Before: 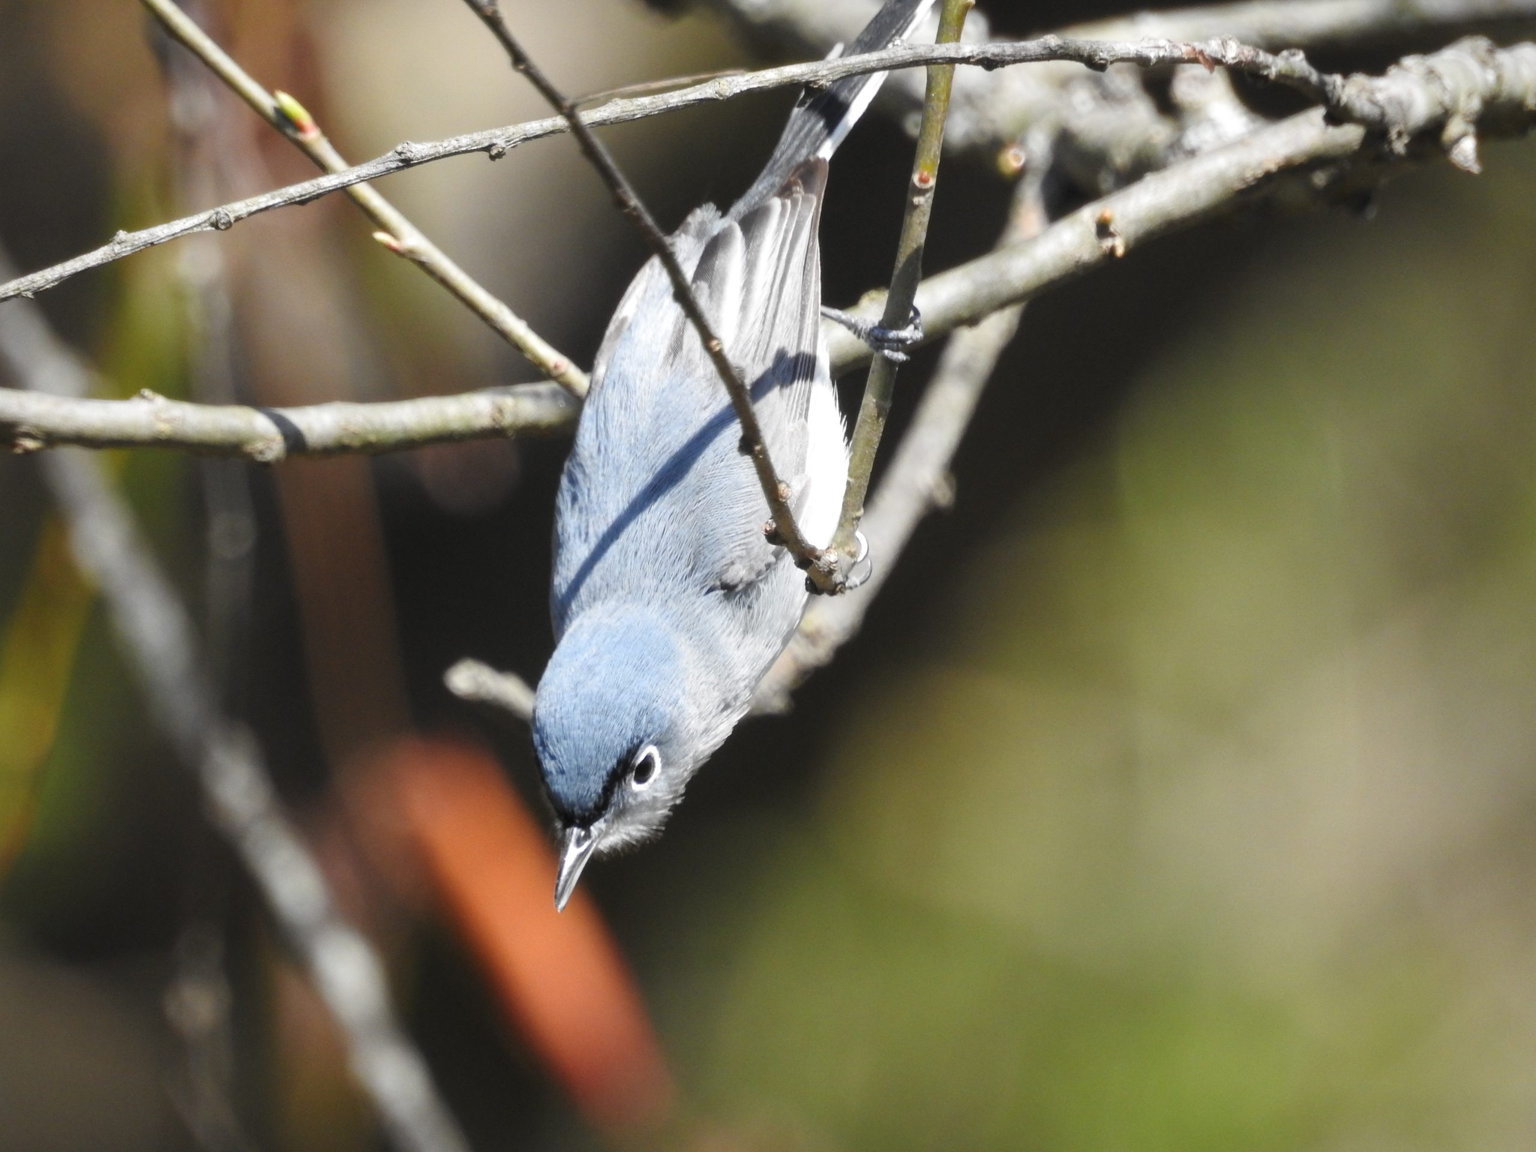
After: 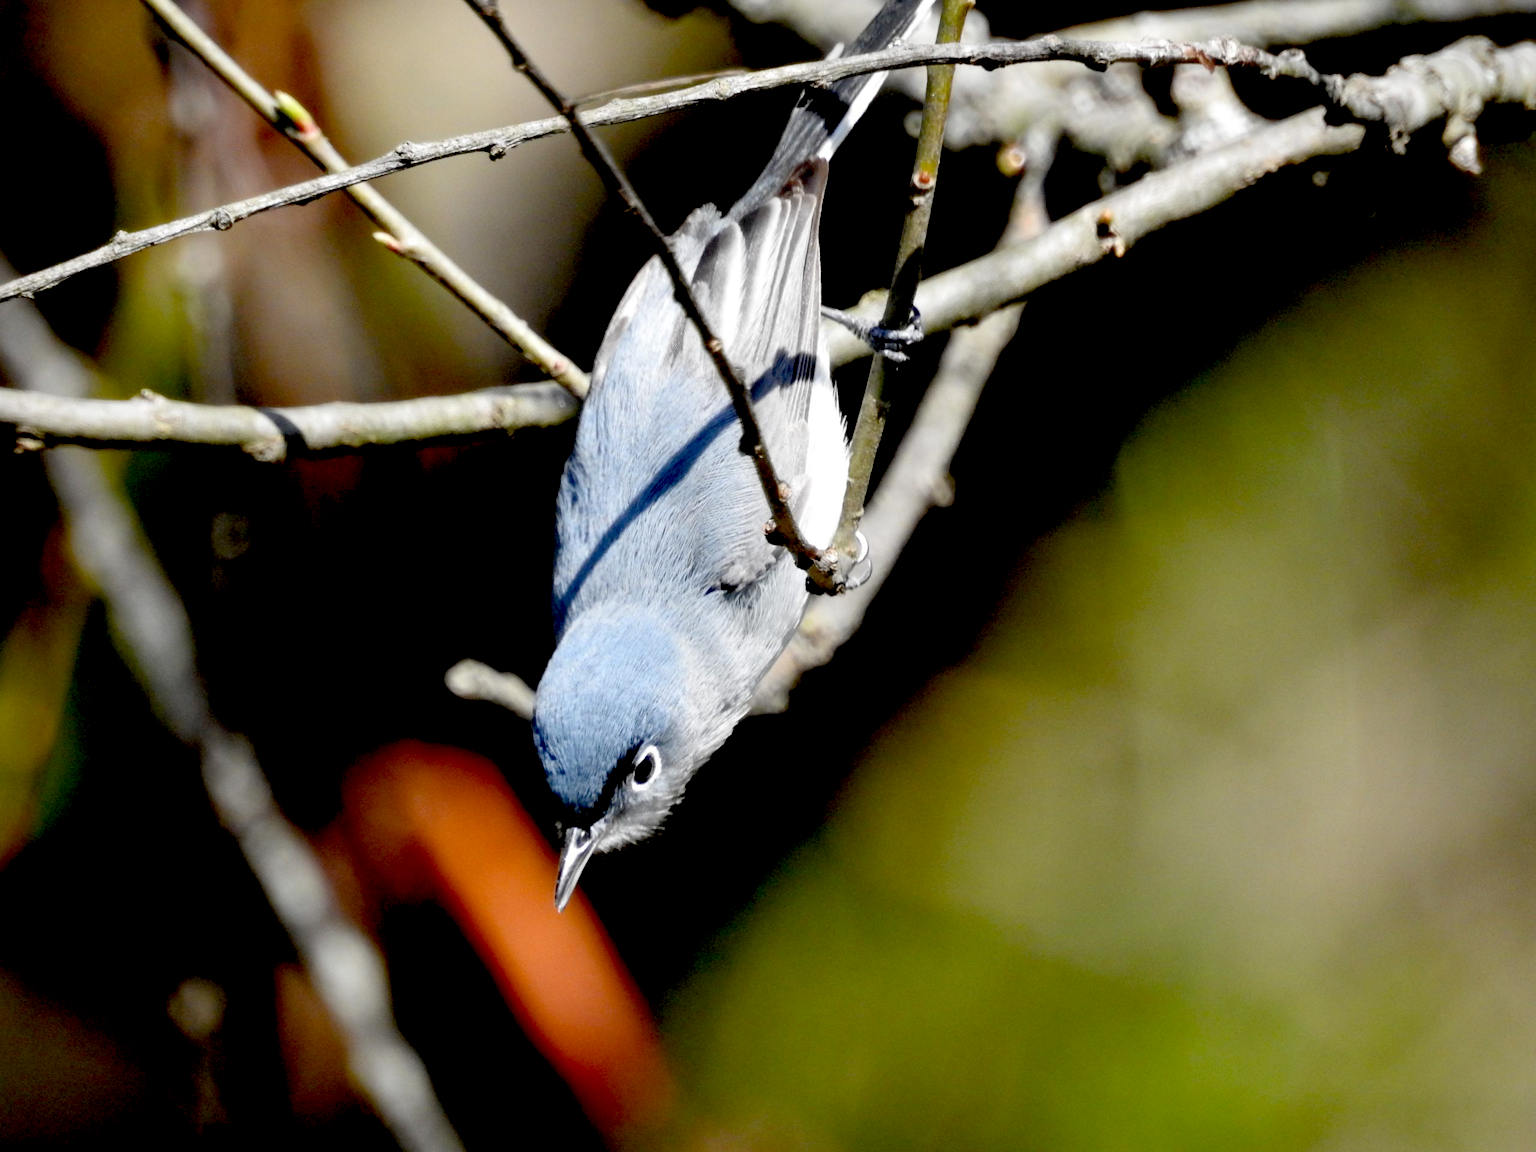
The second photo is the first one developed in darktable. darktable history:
exposure: black level correction 0.058, compensate highlight preservation false
